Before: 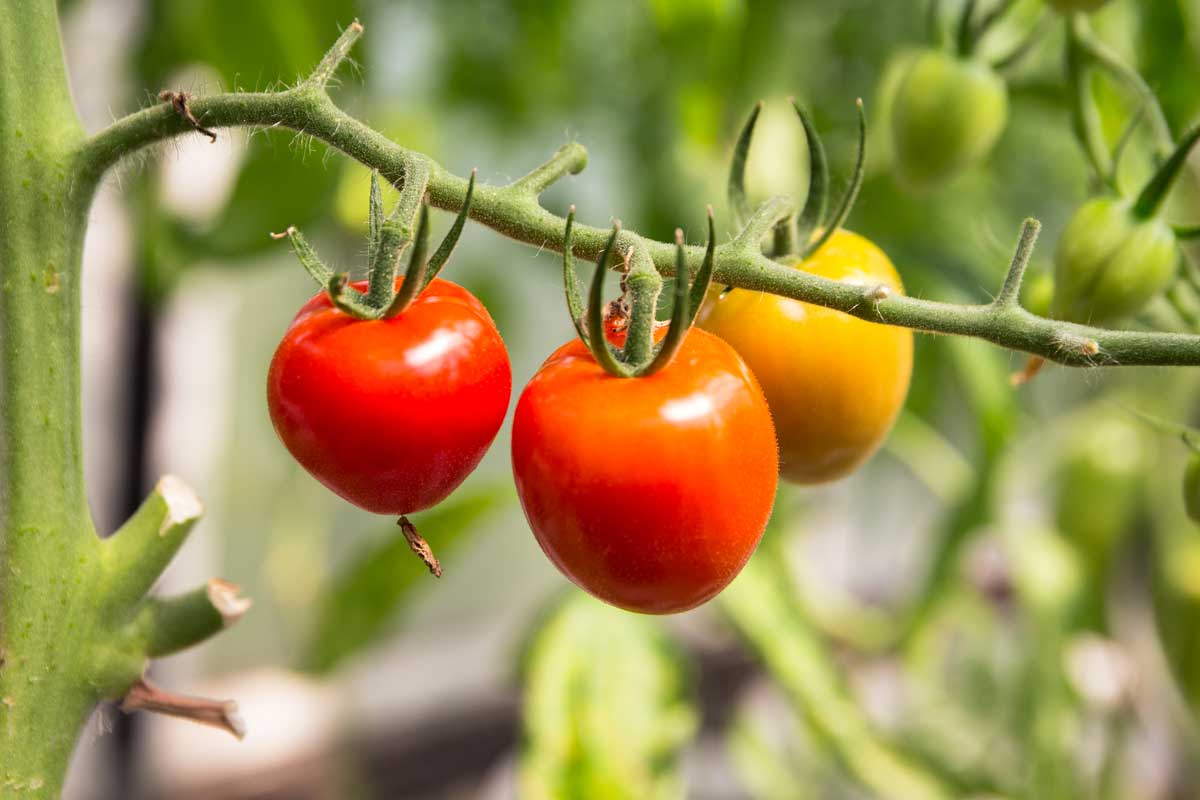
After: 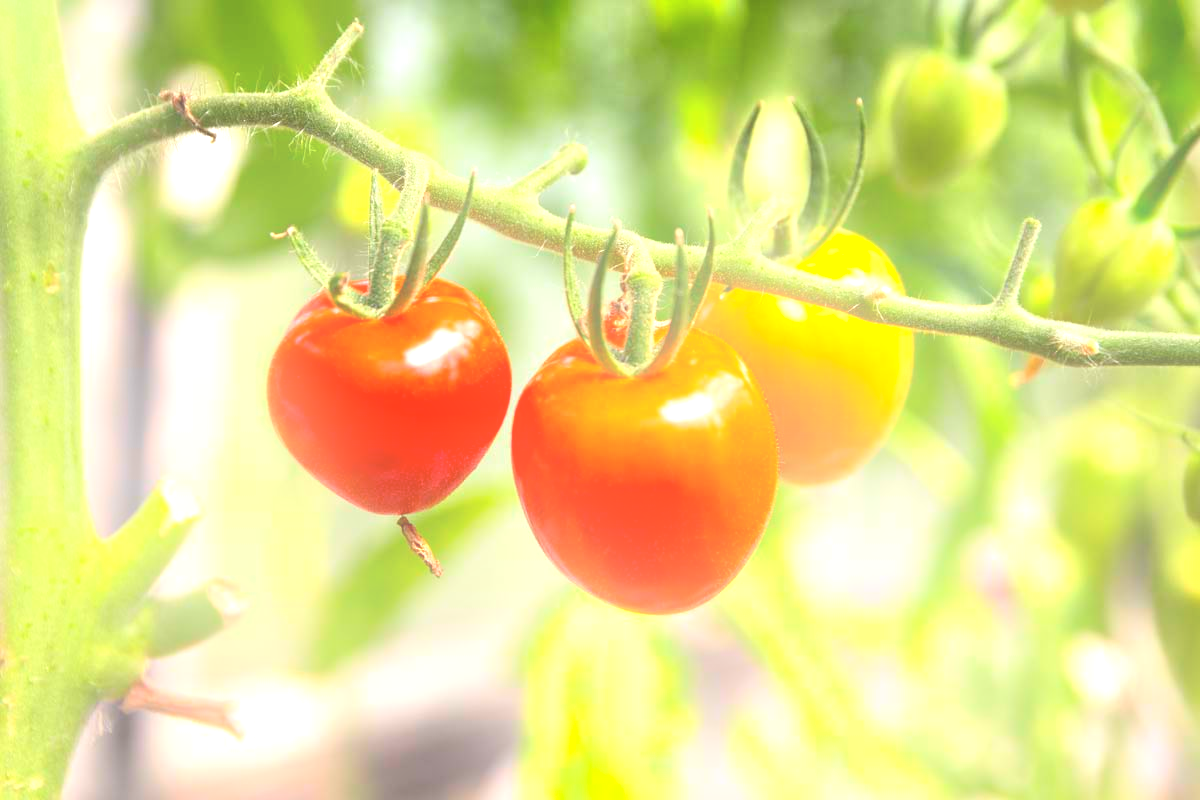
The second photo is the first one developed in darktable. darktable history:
bloom: size 16%, threshold 98%, strength 20%
exposure: black level correction 0, exposure 1.1 EV, compensate exposure bias true, compensate highlight preservation false
